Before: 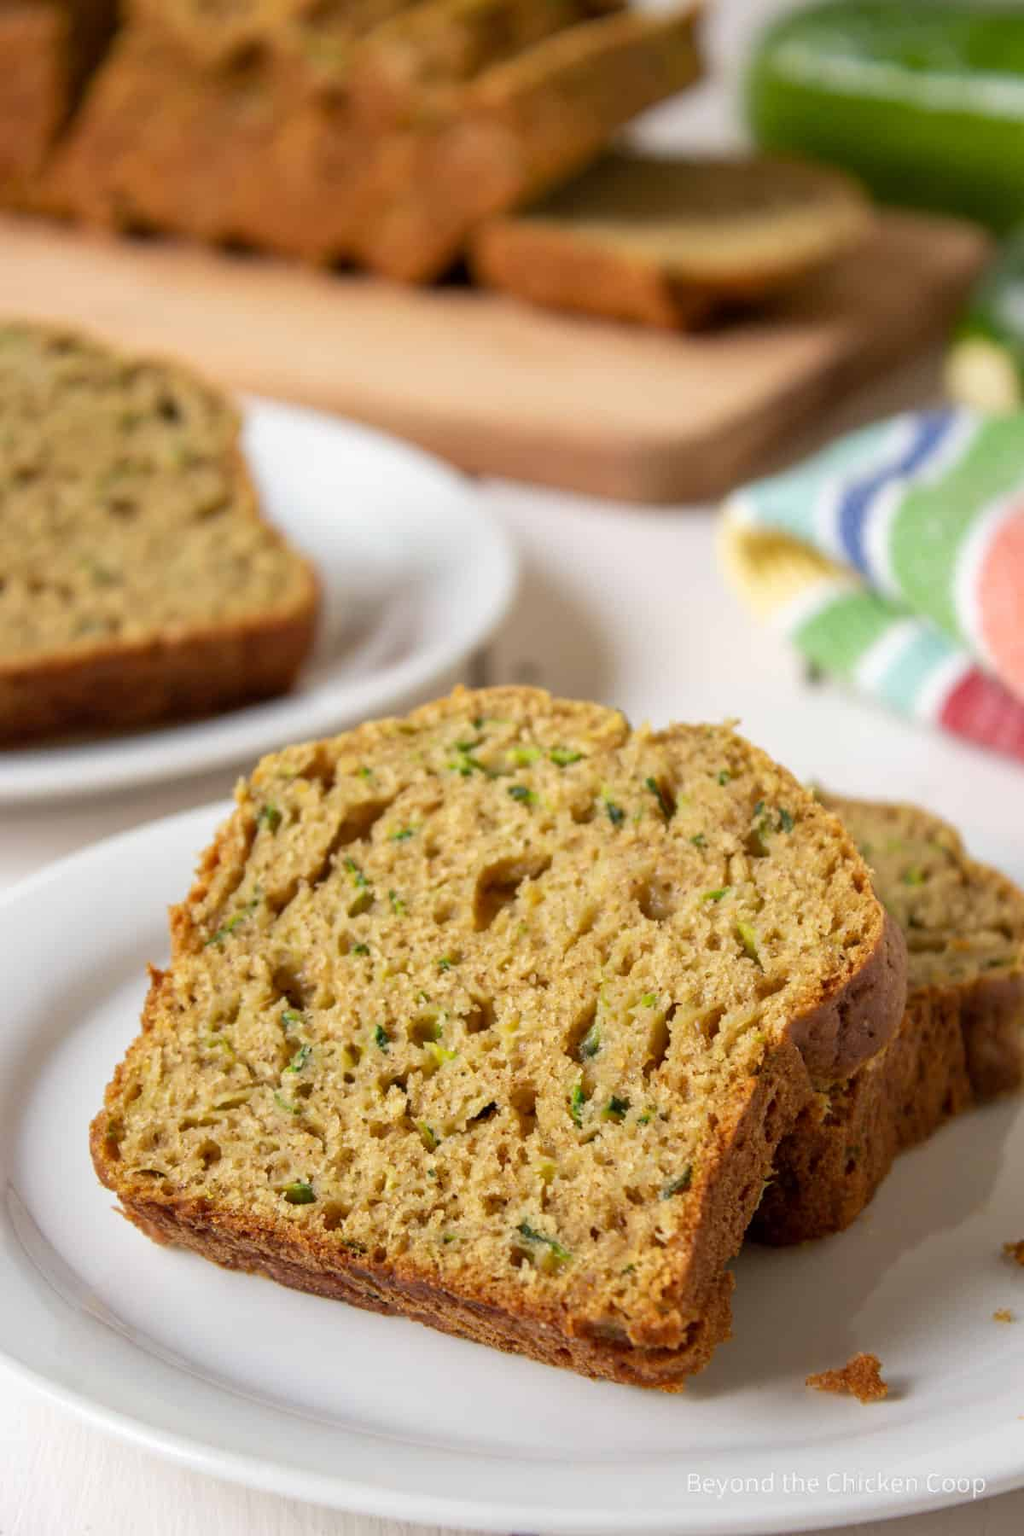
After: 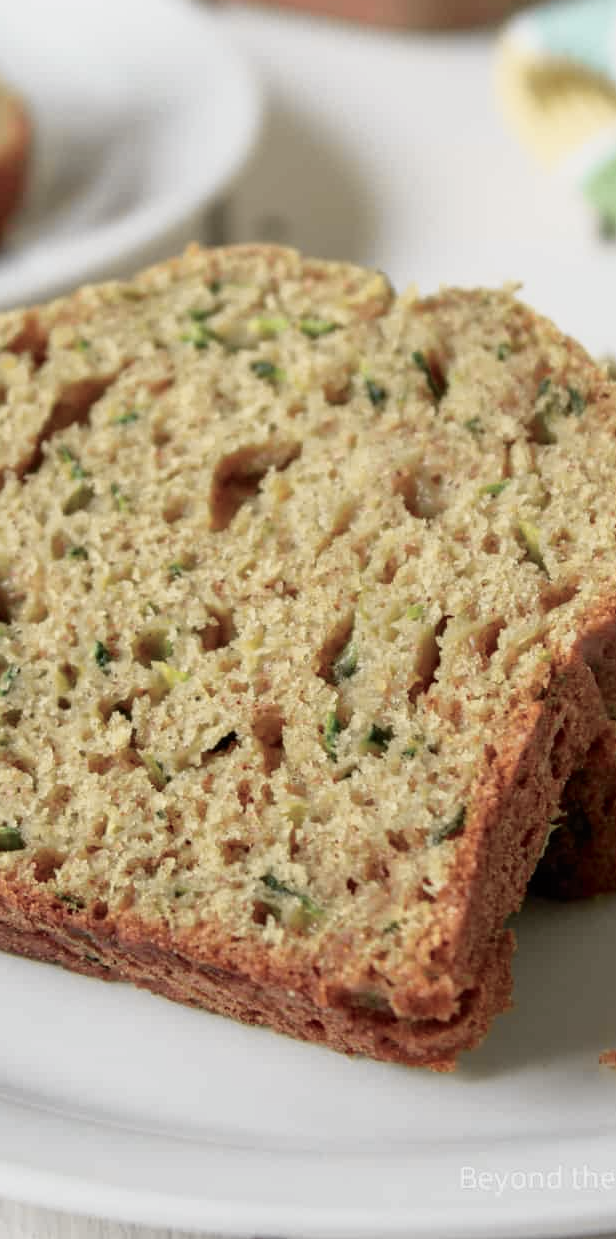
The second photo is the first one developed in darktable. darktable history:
crop and rotate: left 28.816%, top 31.142%, right 19.822%
tone curve: curves: ch0 [(0, 0) (0.058, 0.037) (0.214, 0.183) (0.304, 0.288) (0.561, 0.554) (0.687, 0.677) (0.768, 0.768) (0.858, 0.861) (0.987, 0.945)]; ch1 [(0, 0) (0.172, 0.123) (0.312, 0.296) (0.432, 0.448) (0.471, 0.469) (0.502, 0.5) (0.521, 0.505) (0.565, 0.569) (0.663, 0.663) (0.703, 0.721) (0.857, 0.917) (1, 1)]; ch2 [(0, 0) (0.411, 0.424) (0.485, 0.497) (0.502, 0.5) (0.517, 0.511) (0.556, 0.551) (0.626, 0.594) (0.709, 0.661) (1, 1)], color space Lab, independent channels, preserve colors none
contrast brightness saturation: saturation -0.159
